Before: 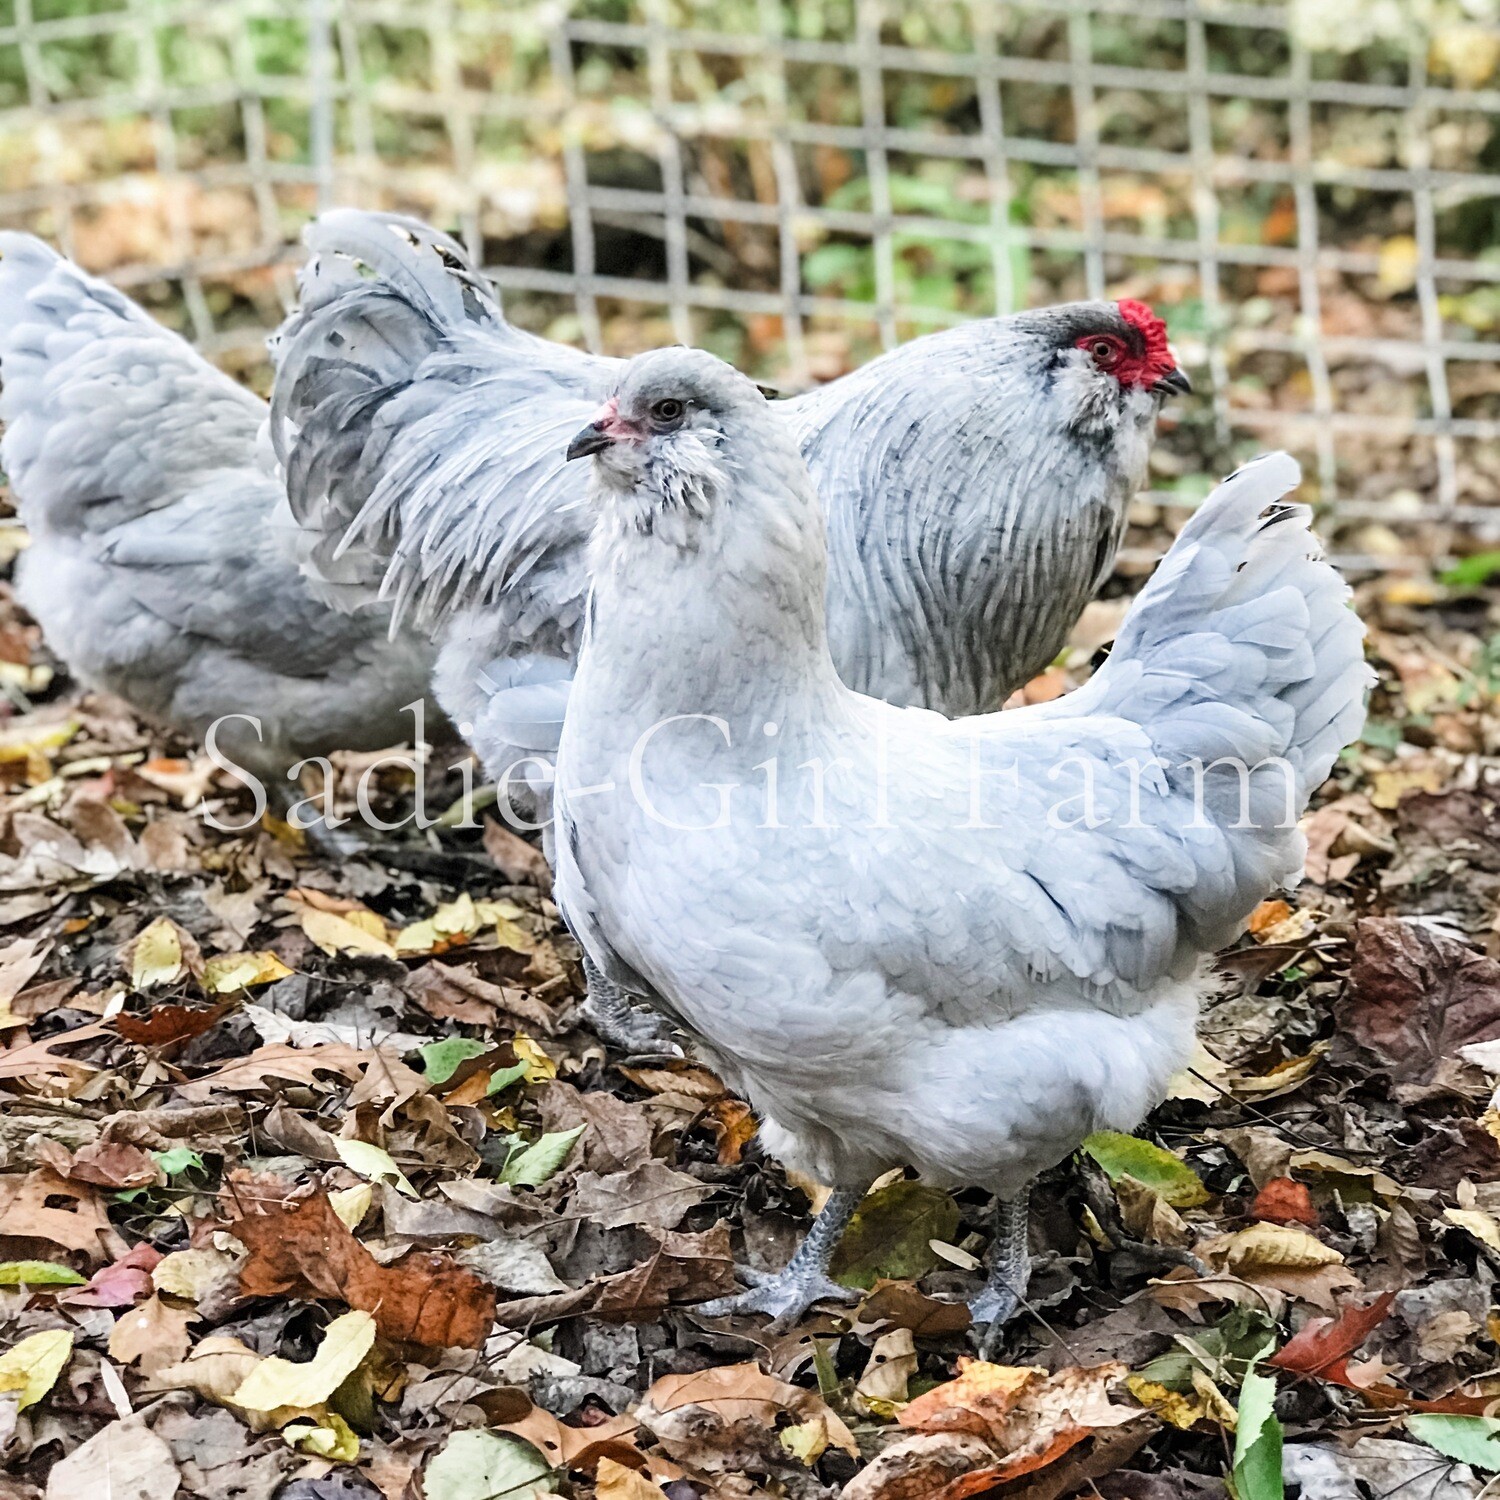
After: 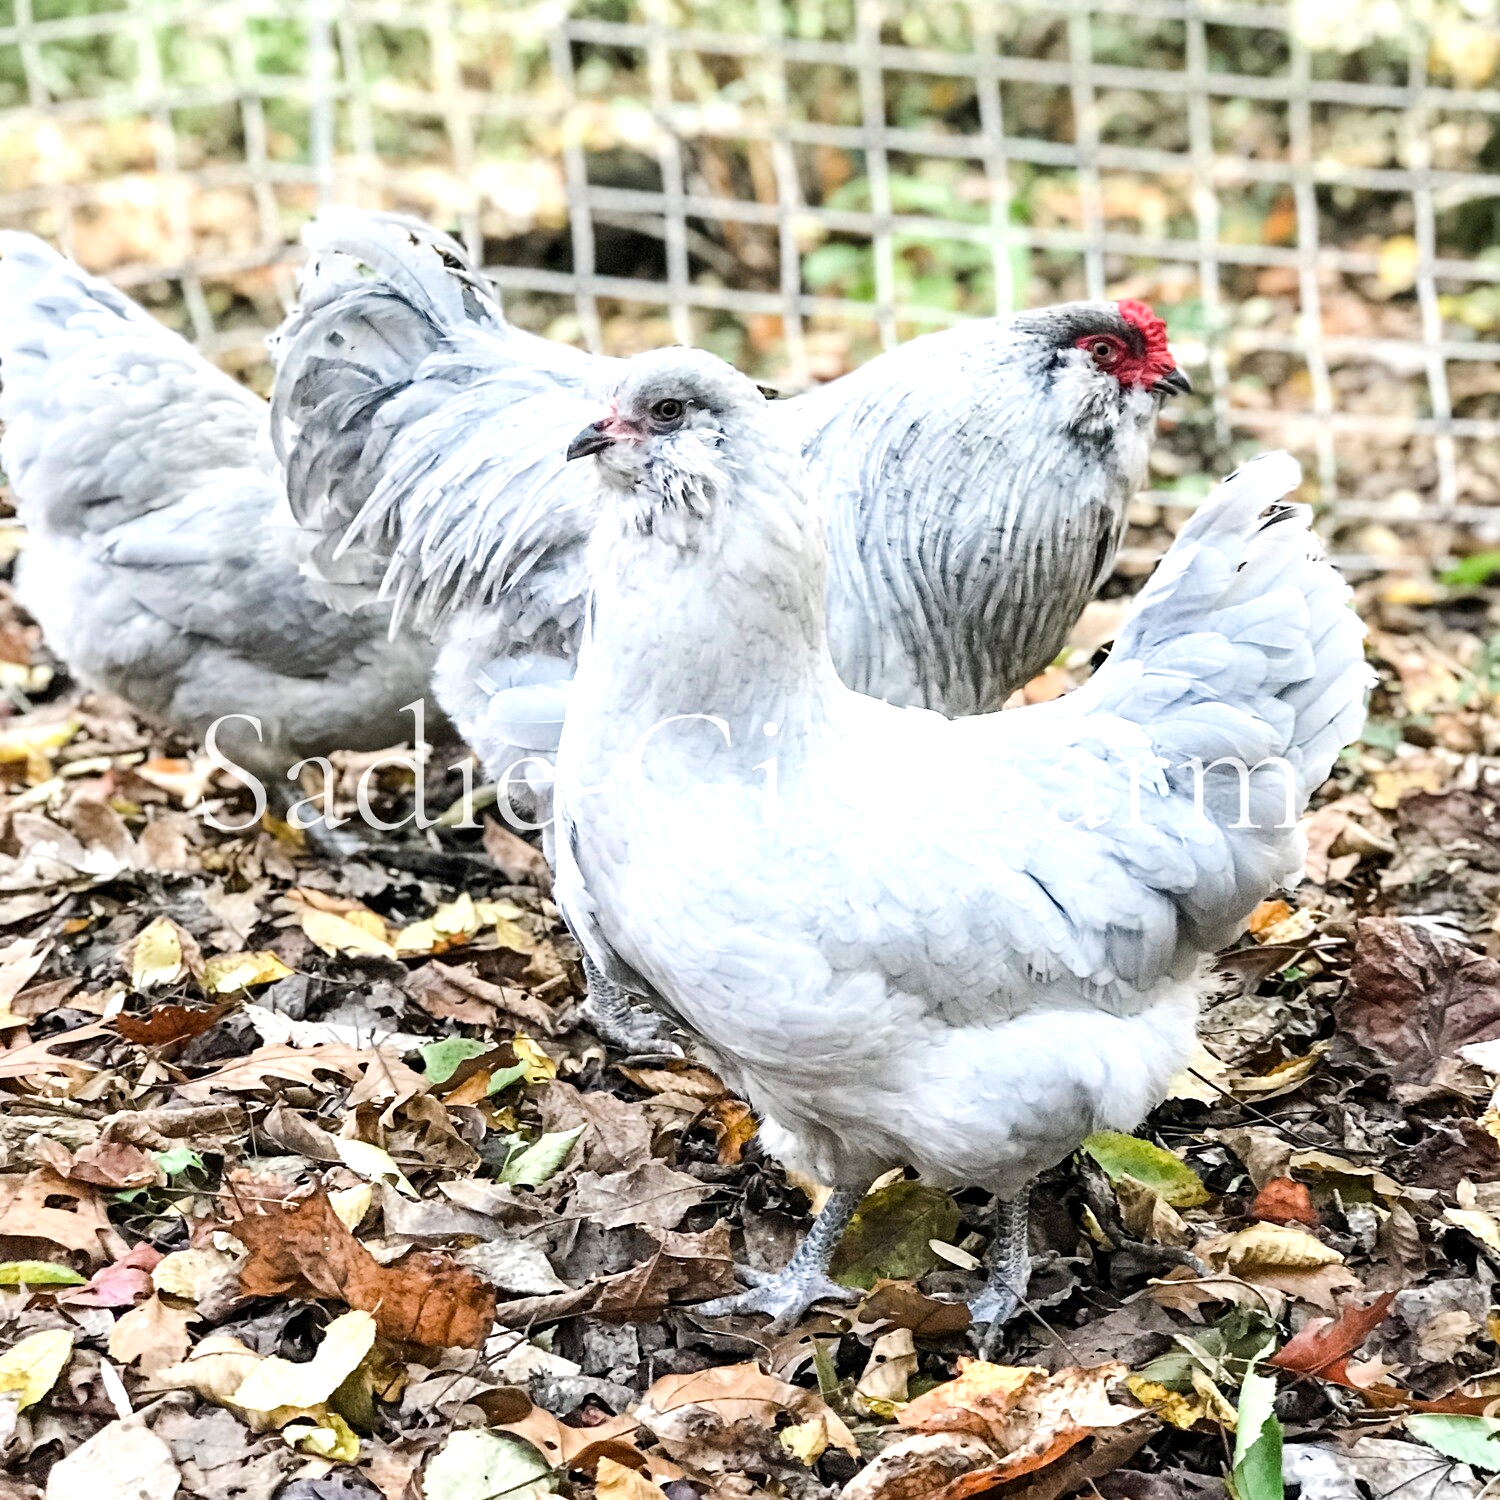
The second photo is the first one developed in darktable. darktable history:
base curve: curves: ch0 [(0, 0) (0.297, 0.298) (1, 1)], preserve colors none
tone equalizer: -8 EV -0.417 EV, -7 EV -0.389 EV, -6 EV -0.333 EV, -5 EV -0.222 EV, -3 EV 0.222 EV, -2 EV 0.333 EV, -1 EV 0.389 EV, +0 EV 0.417 EV, edges refinement/feathering 500, mask exposure compensation -1.57 EV, preserve details no
